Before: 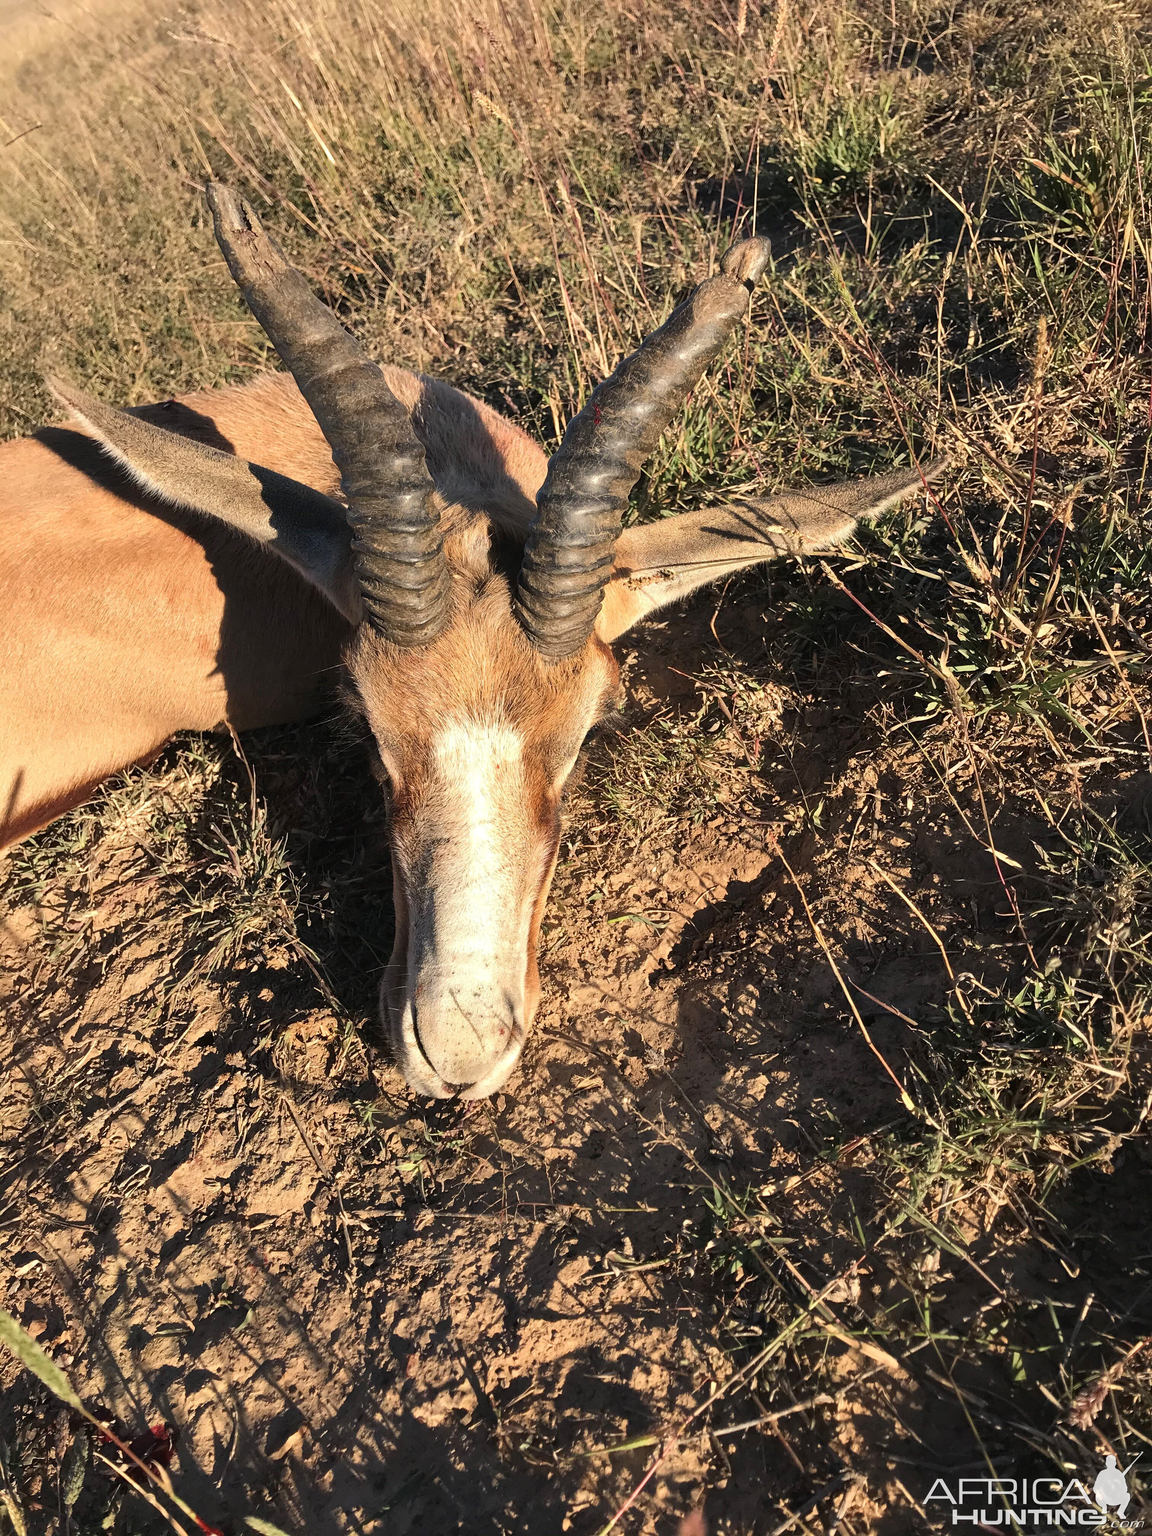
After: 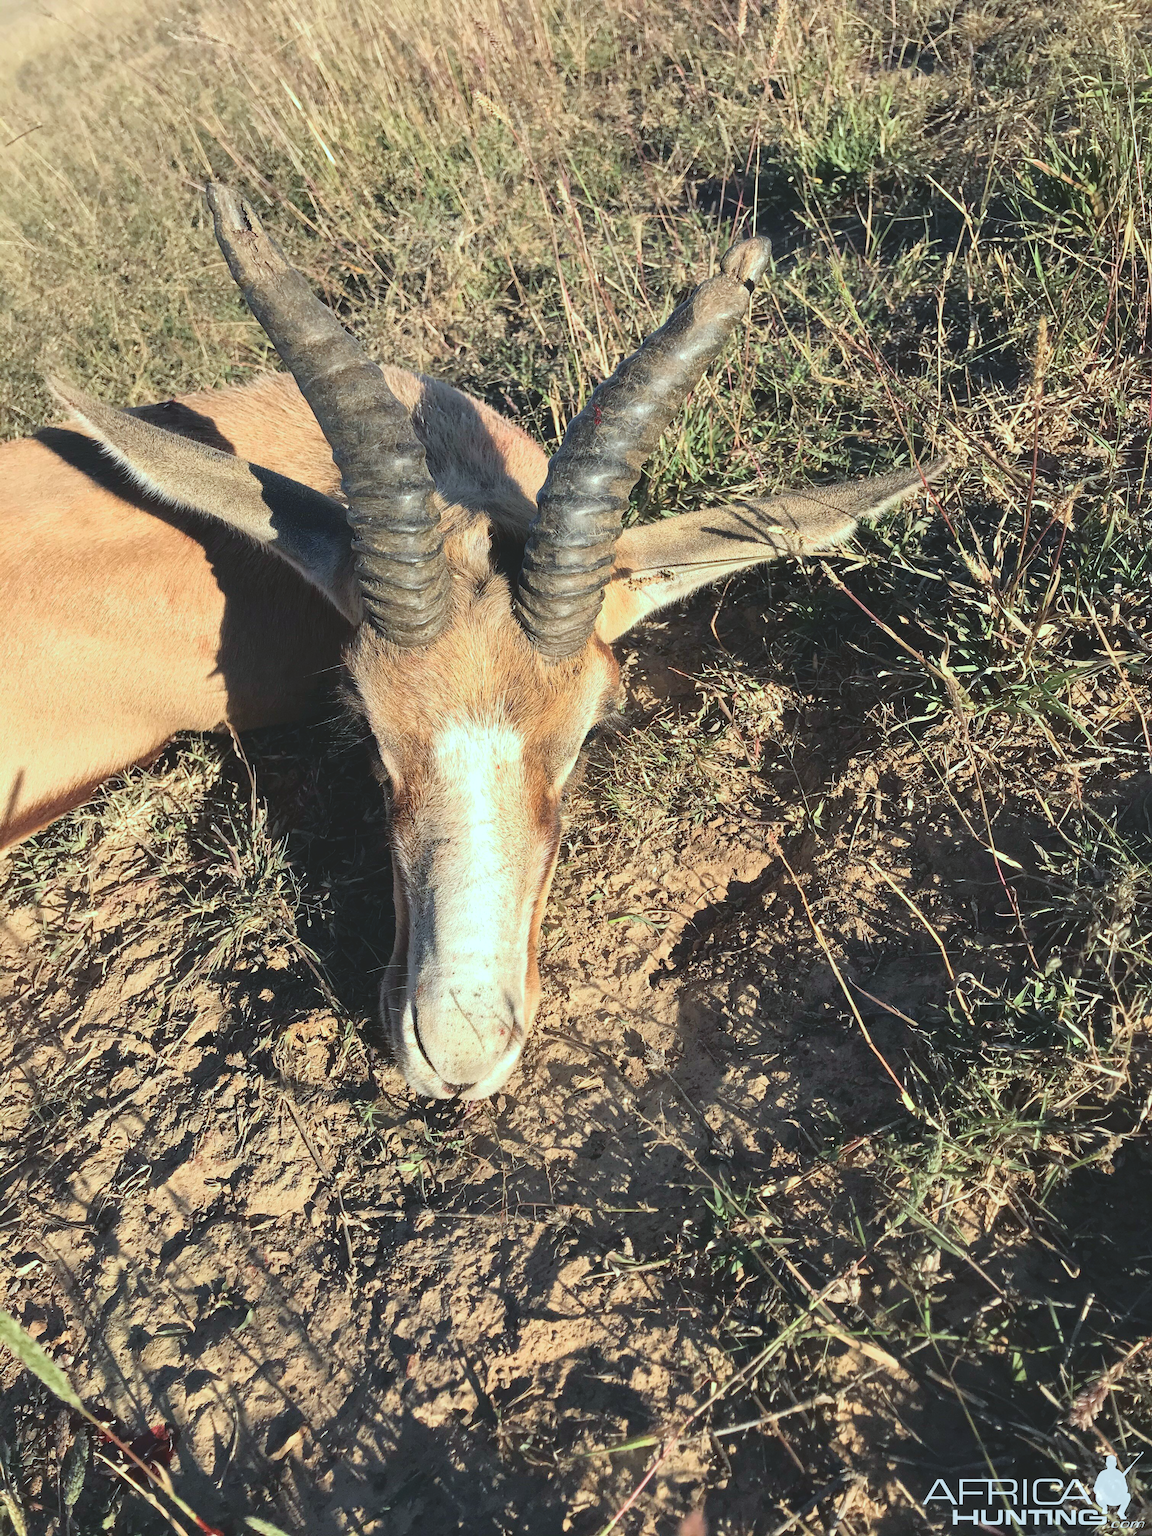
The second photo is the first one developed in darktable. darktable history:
tone curve: curves: ch0 [(0, 0) (0.003, 0.132) (0.011, 0.13) (0.025, 0.134) (0.044, 0.138) (0.069, 0.154) (0.1, 0.17) (0.136, 0.198) (0.177, 0.25) (0.224, 0.308) (0.277, 0.371) (0.335, 0.432) (0.399, 0.491) (0.468, 0.55) (0.543, 0.612) (0.623, 0.679) (0.709, 0.766) (0.801, 0.842) (0.898, 0.912) (1, 1)], color space Lab, independent channels, preserve colors none
color calibration: illuminant as shot in camera, x 0.379, y 0.381, temperature 4092.31 K, gamut compression 1.69
color correction: highlights a* -4.49, highlights b* 7.21
